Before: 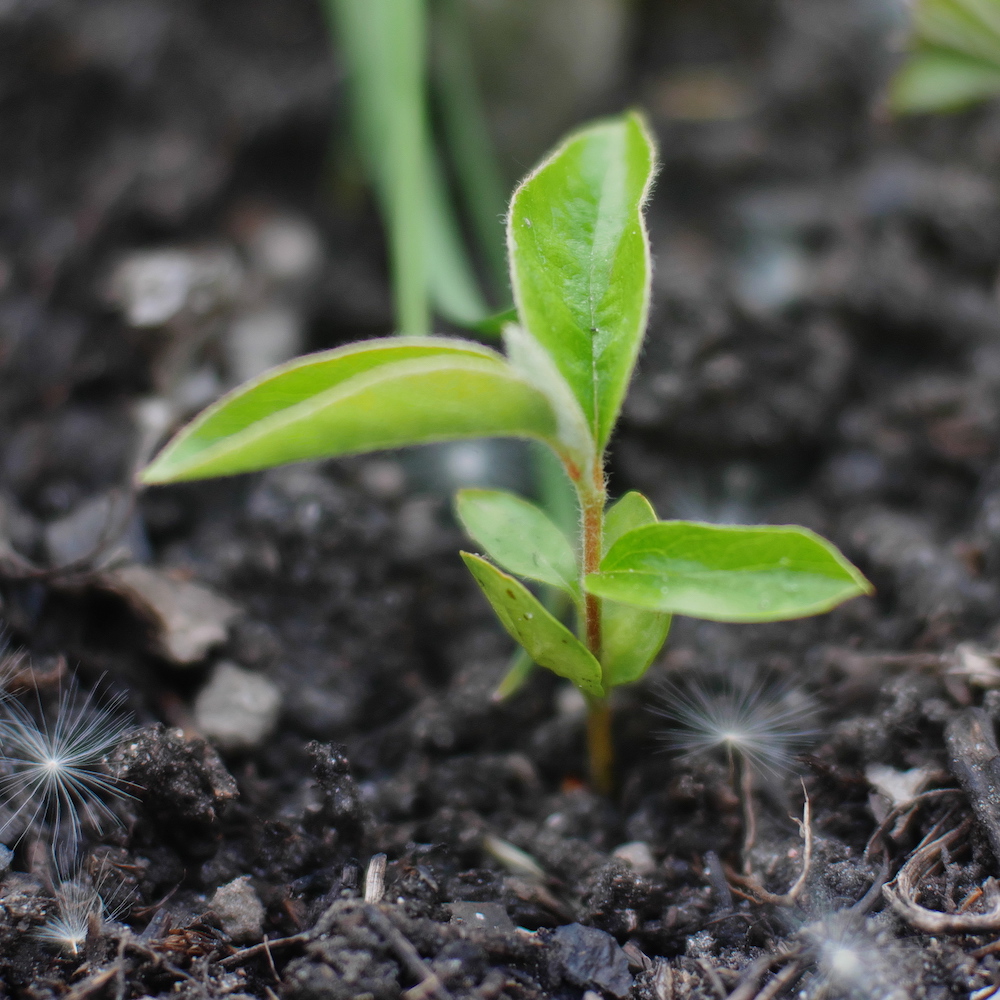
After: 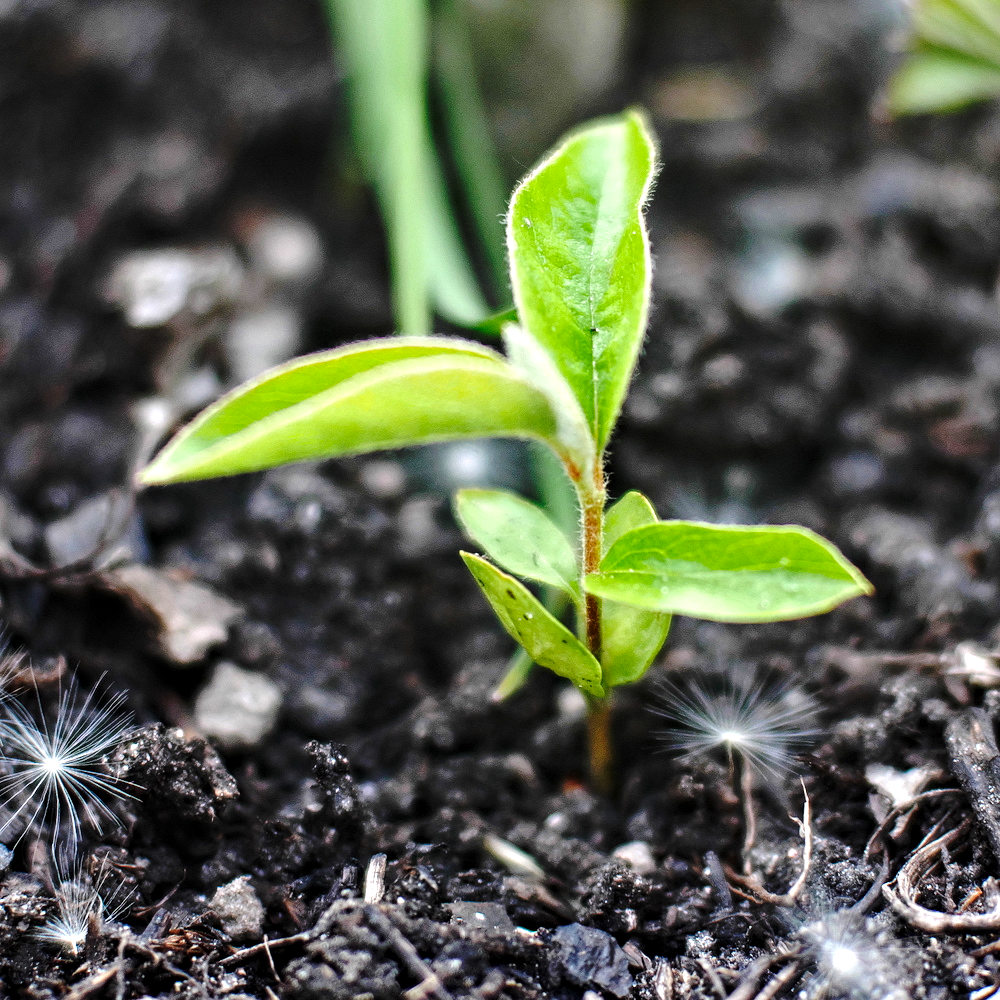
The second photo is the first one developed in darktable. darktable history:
base curve: curves: ch0 [(0, 0) (0.073, 0.04) (0.157, 0.139) (0.492, 0.492) (0.758, 0.758) (1, 1)], preserve colors none
contrast equalizer: octaves 7, y [[0.5, 0.542, 0.583, 0.625, 0.667, 0.708], [0.5 ×6], [0.5 ×6], [0 ×6], [0 ×6]]
exposure: black level correction 0, exposure 0.695 EV, compensate highlight preservation false
